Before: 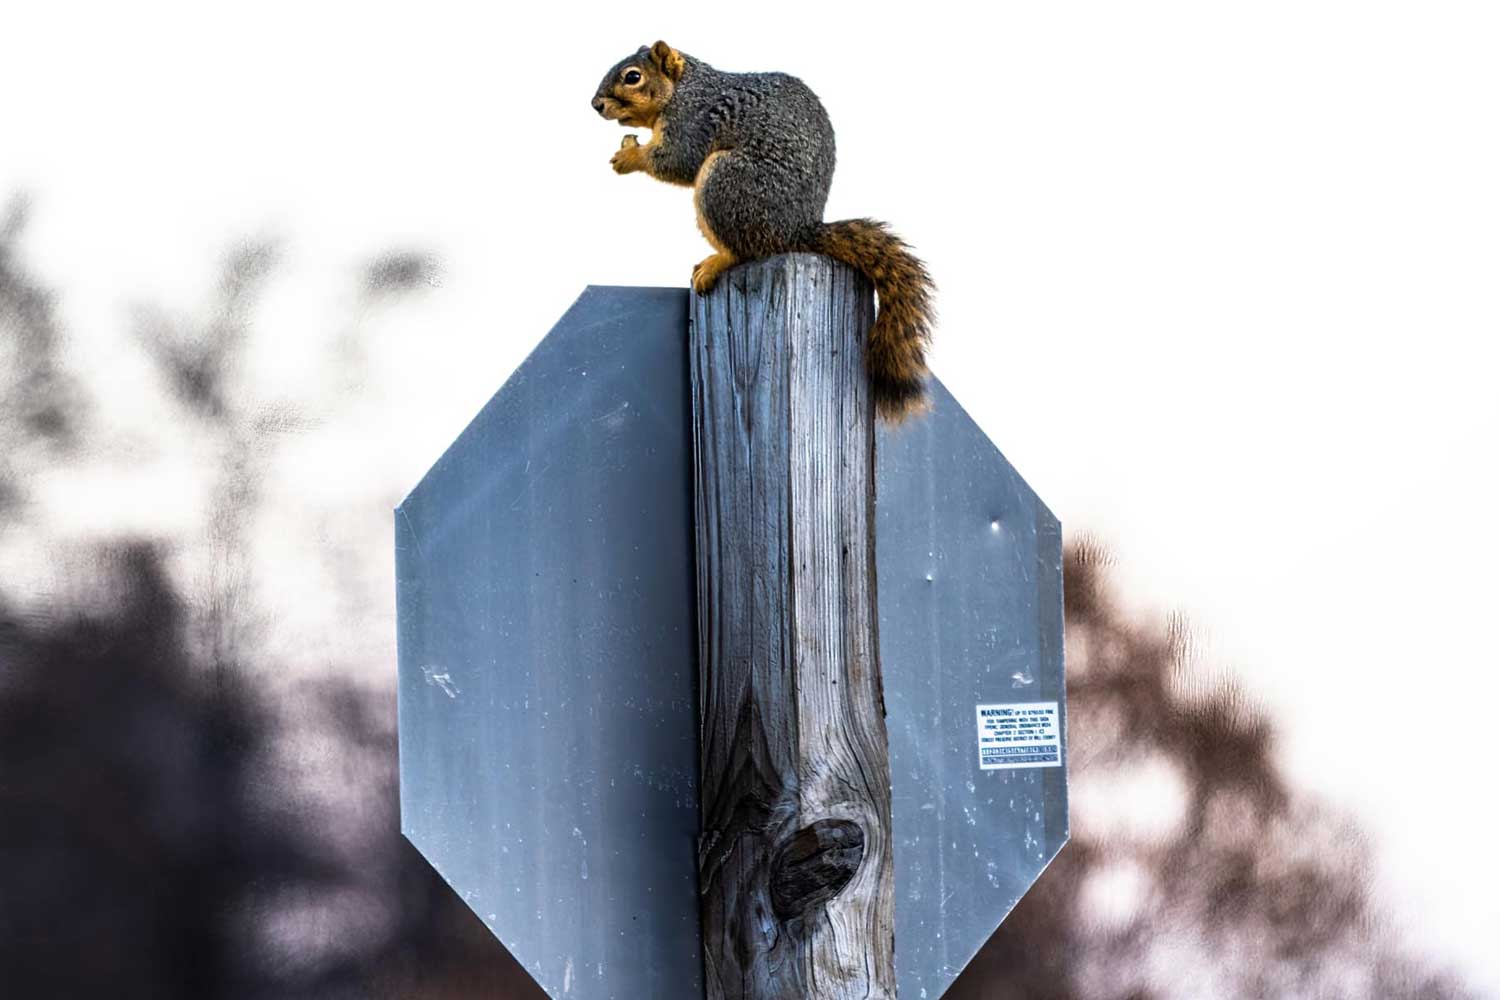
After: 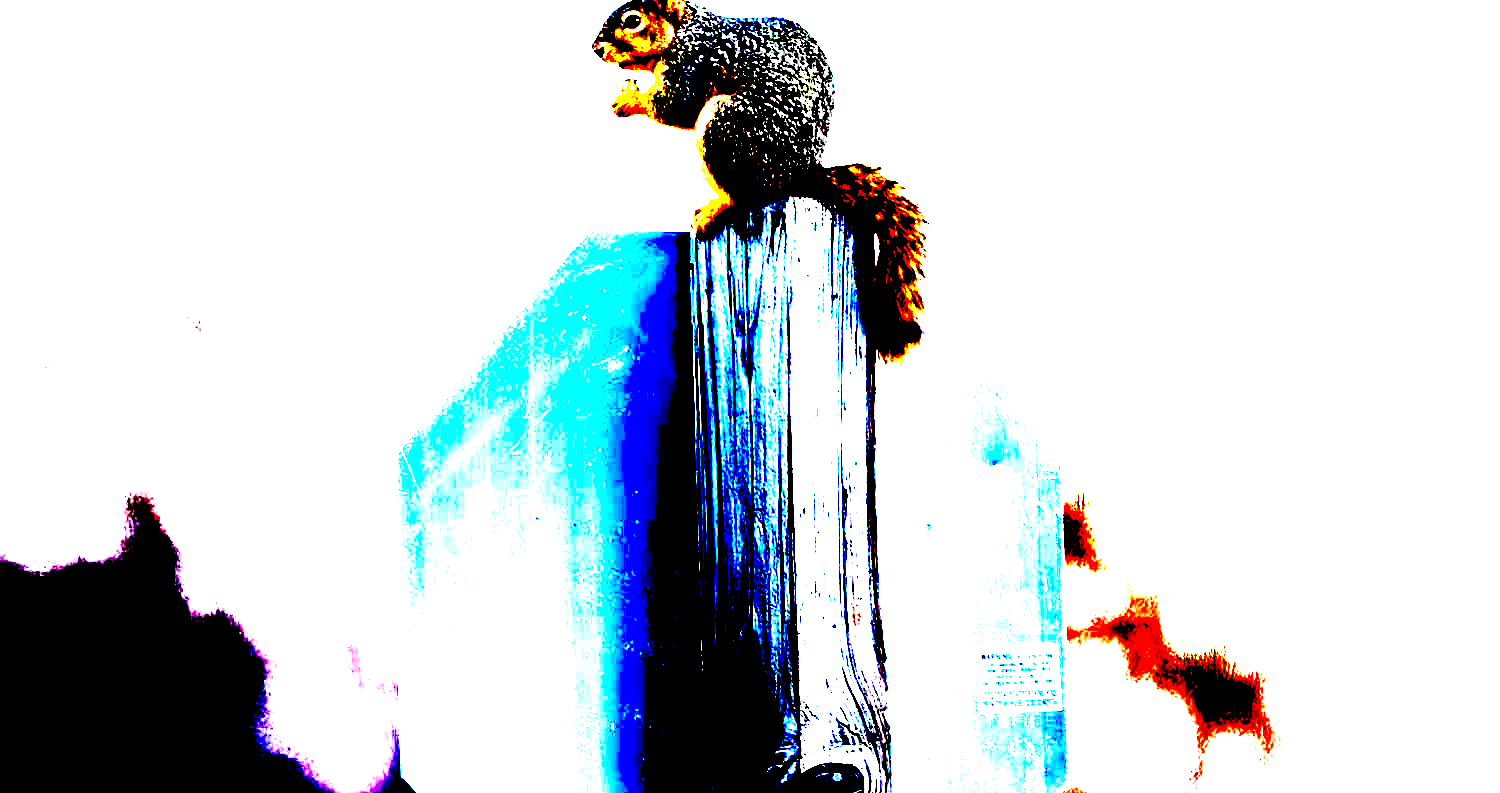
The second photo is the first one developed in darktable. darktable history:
crop and rotate: top 5.658%, bottom 14.978%
exposure: black level correction 0.099, exposure 2.942 EV, compensate exposure bias true, compensate highlight preservation false
tone equalizer: on, module defaults
